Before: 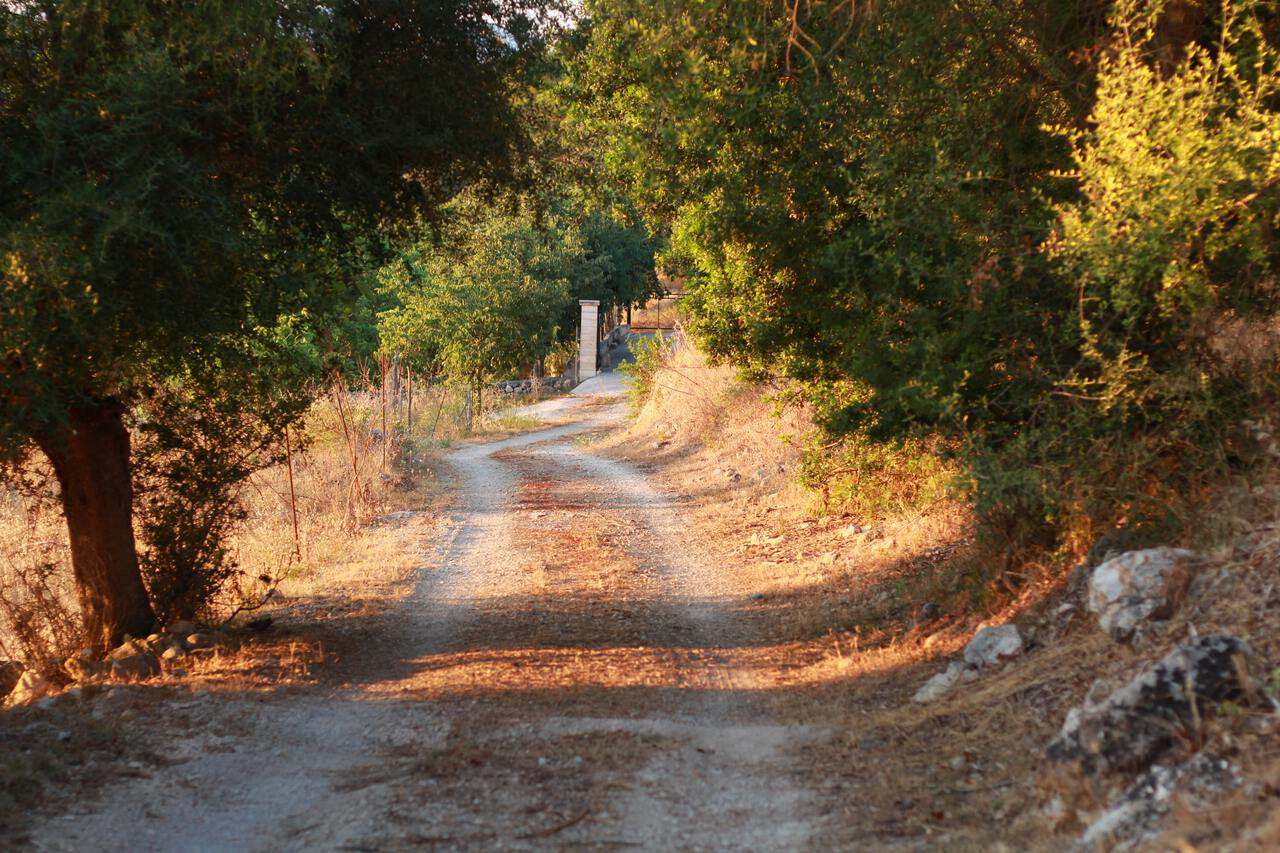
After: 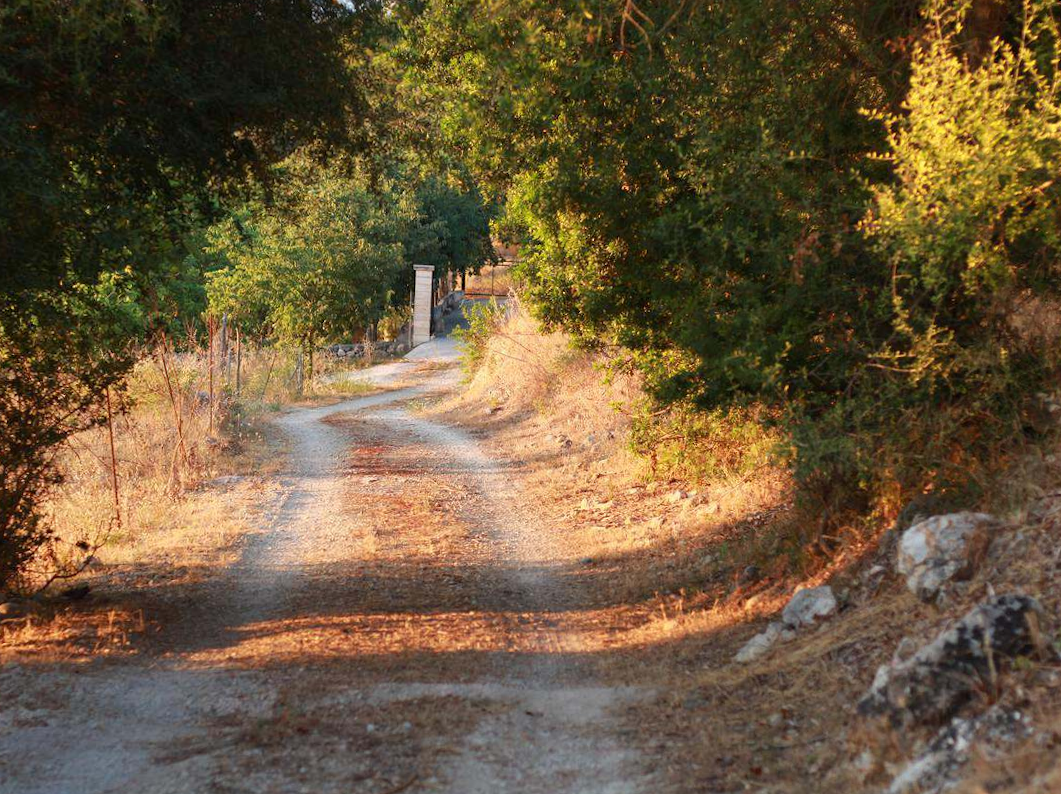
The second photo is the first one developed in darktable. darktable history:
rotate and perspective: rotation 0.679°, lens shift (horizontal) 0.136, crop left 0.009, crop right 0.991, crop top 0.078, crop bottom 0.95
crop: left 16.145%
